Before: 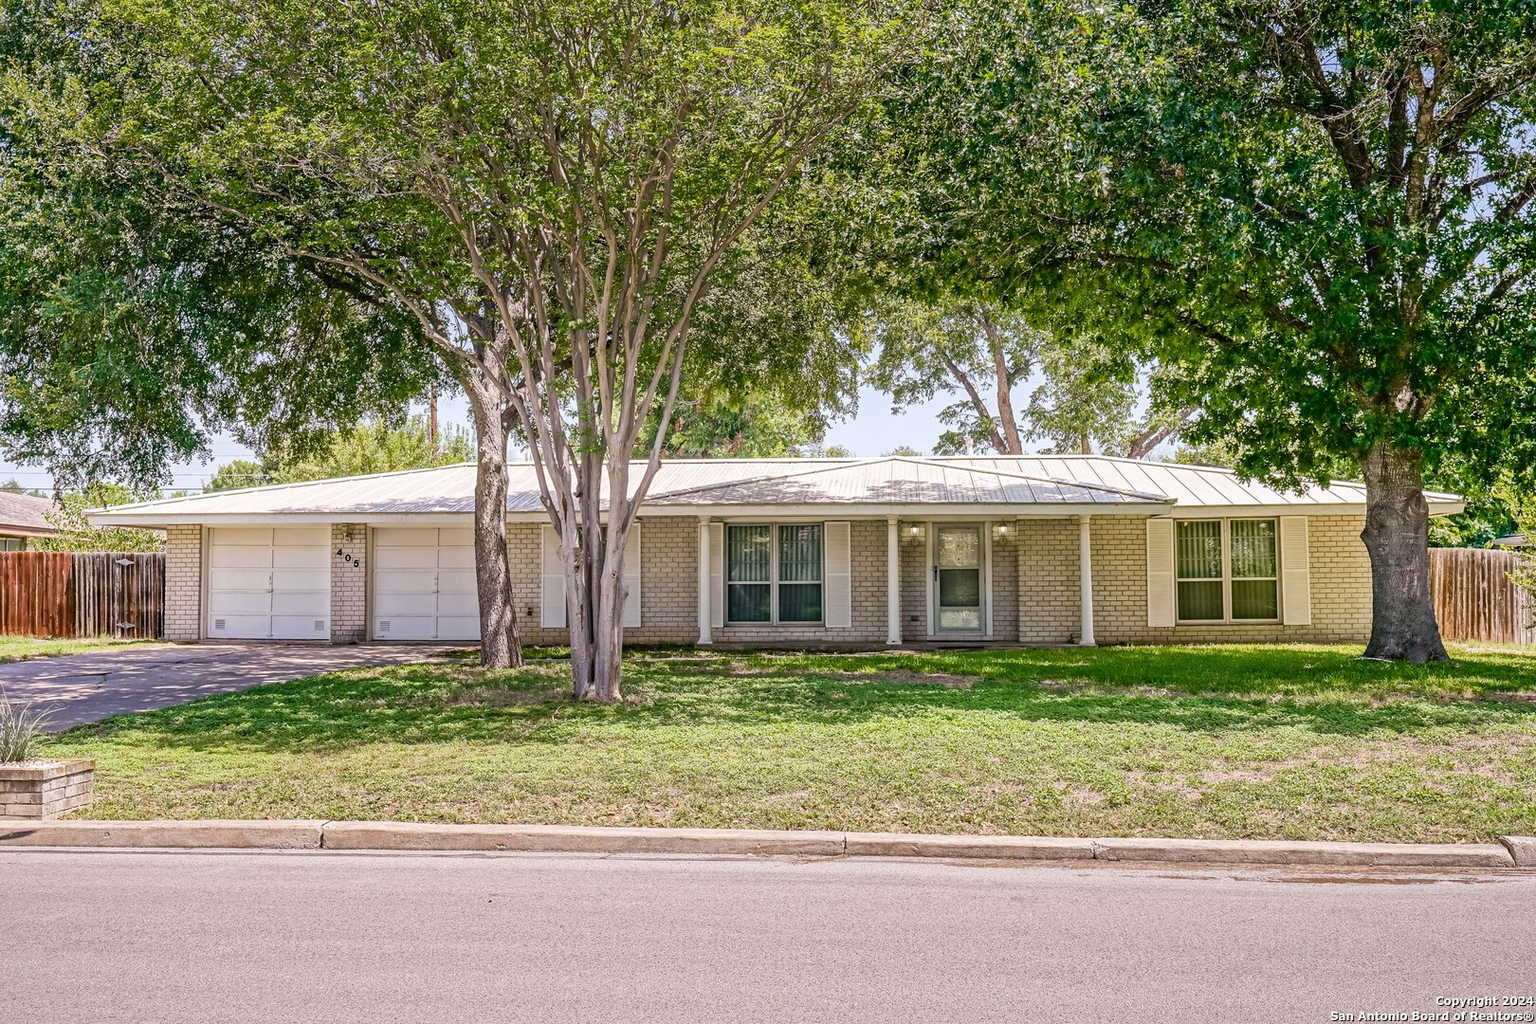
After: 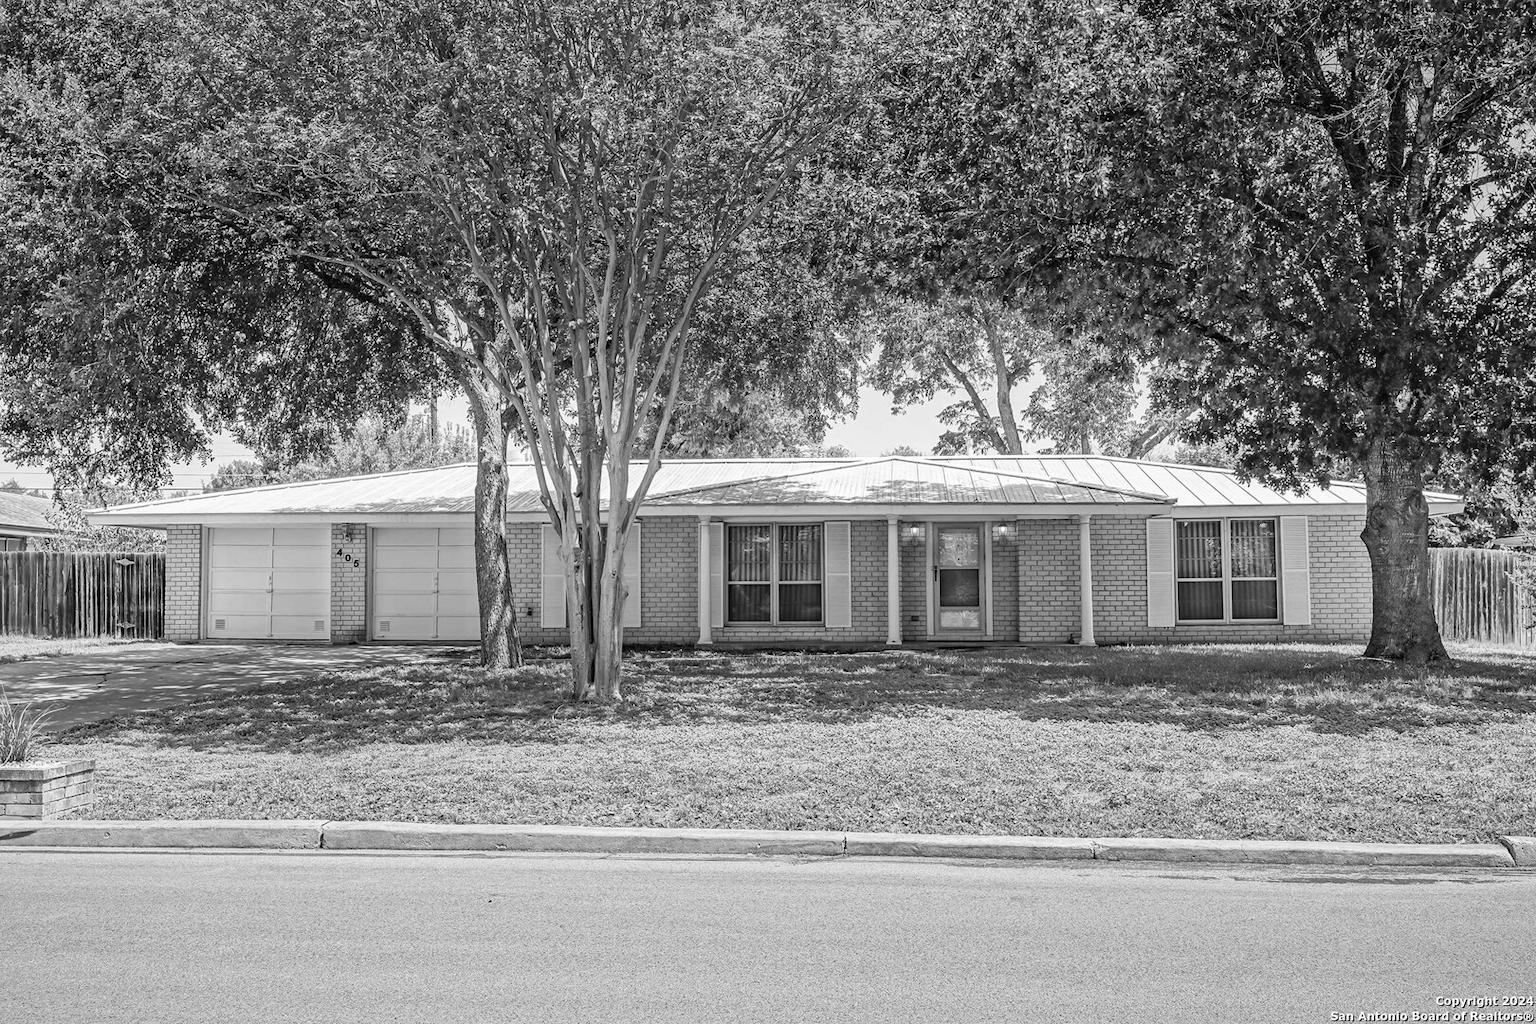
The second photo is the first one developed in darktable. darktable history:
velvia: on, module defaults
monochrome: on, module defaults
